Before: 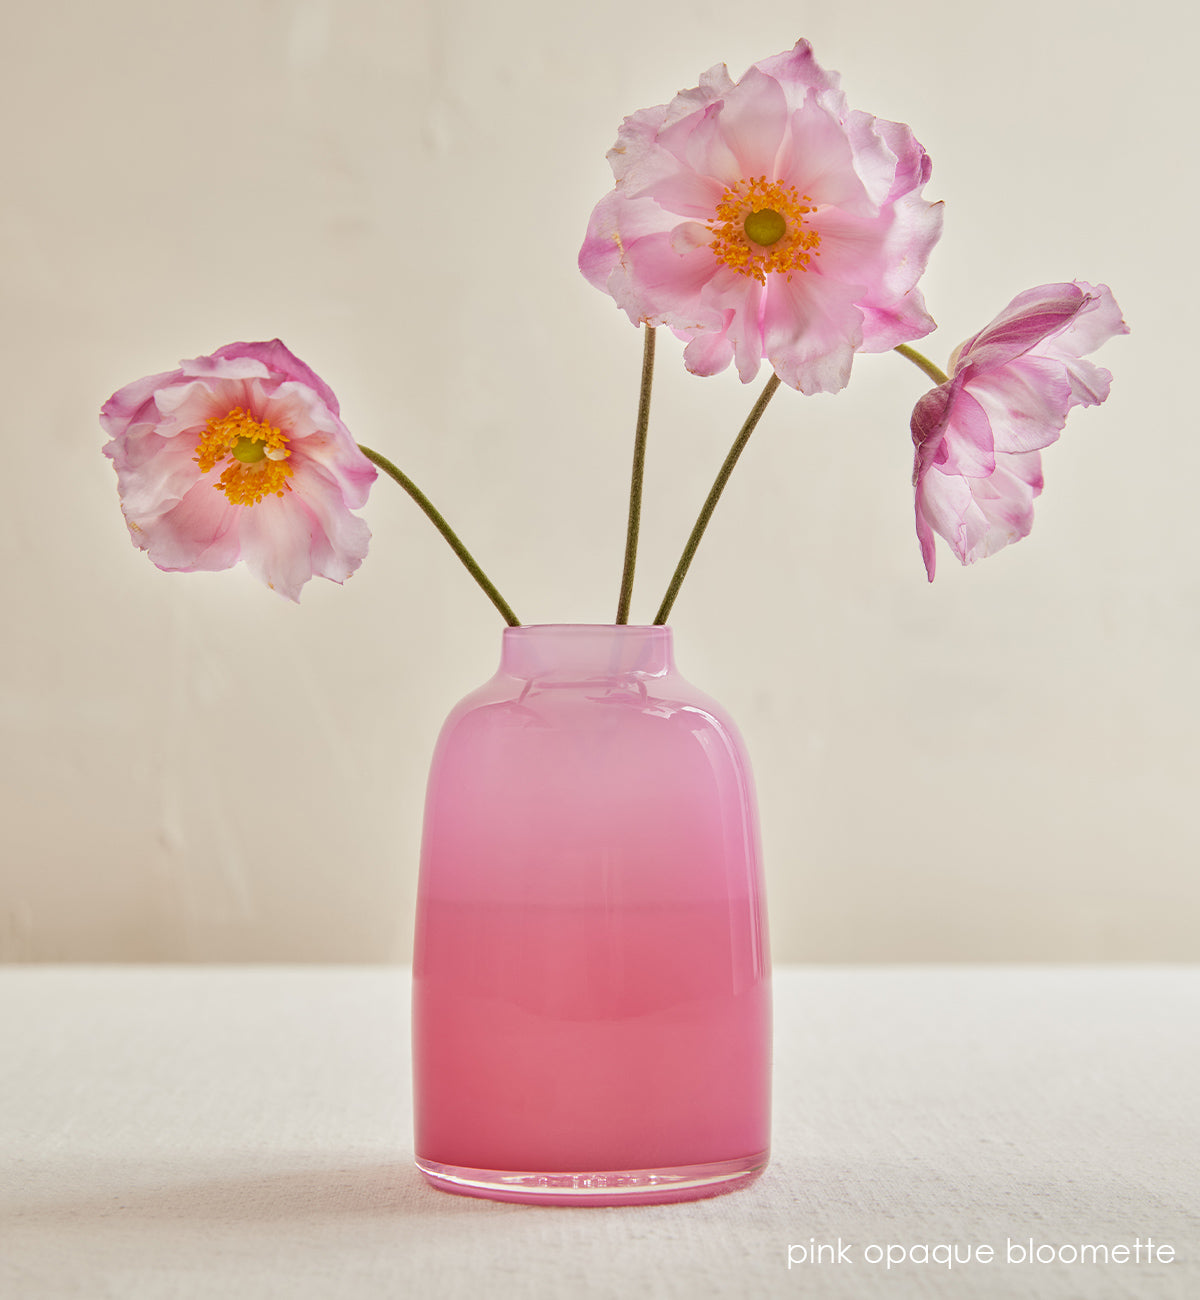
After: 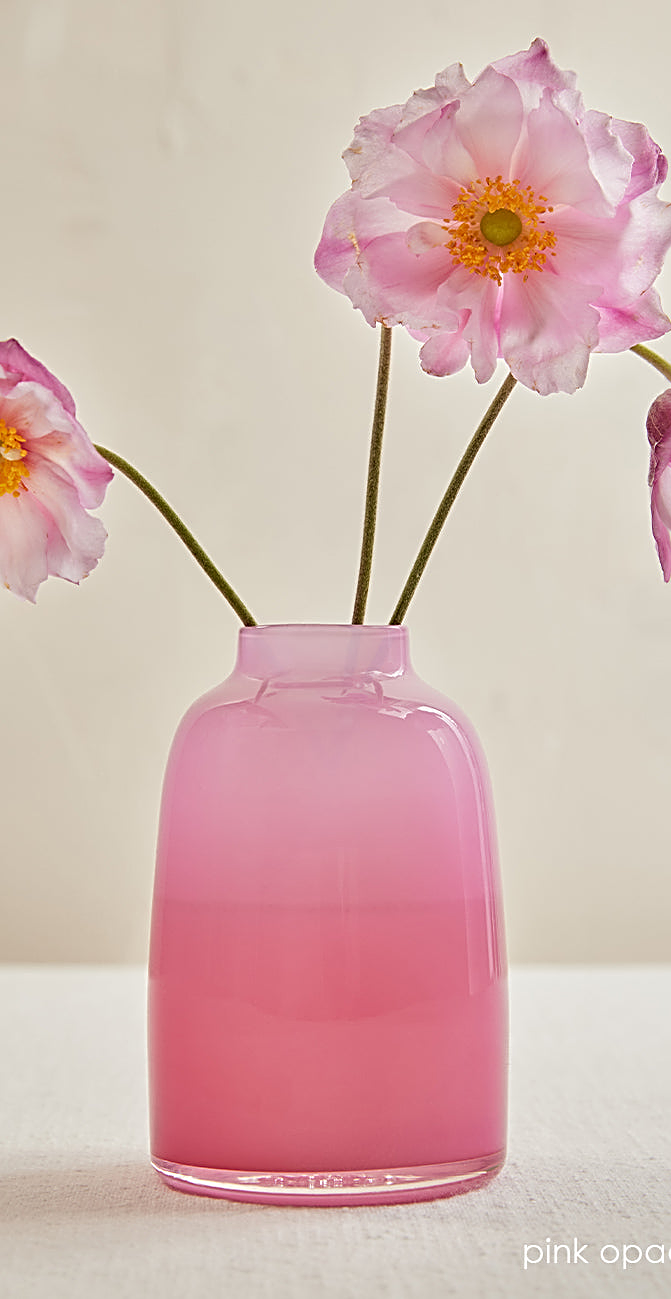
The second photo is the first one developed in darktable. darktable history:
crop: left 22.045%, right 22%, bottom 0.001%
sharpen: radius 2.618, amount 0.685
